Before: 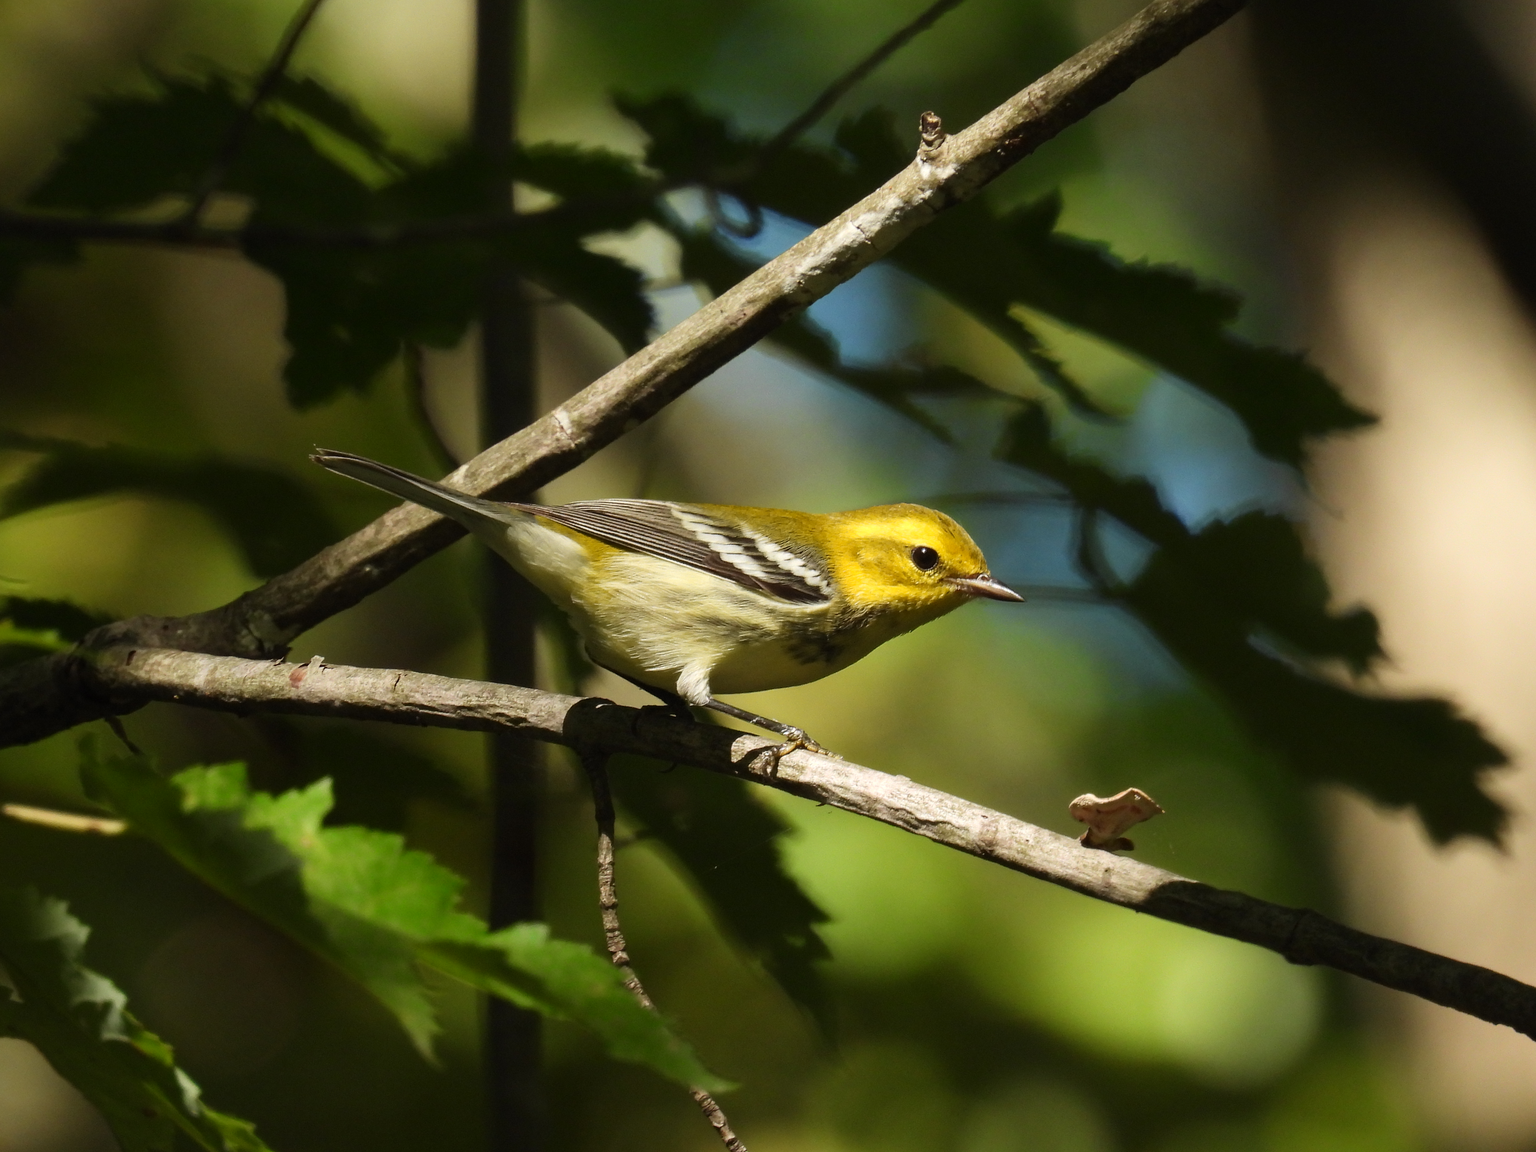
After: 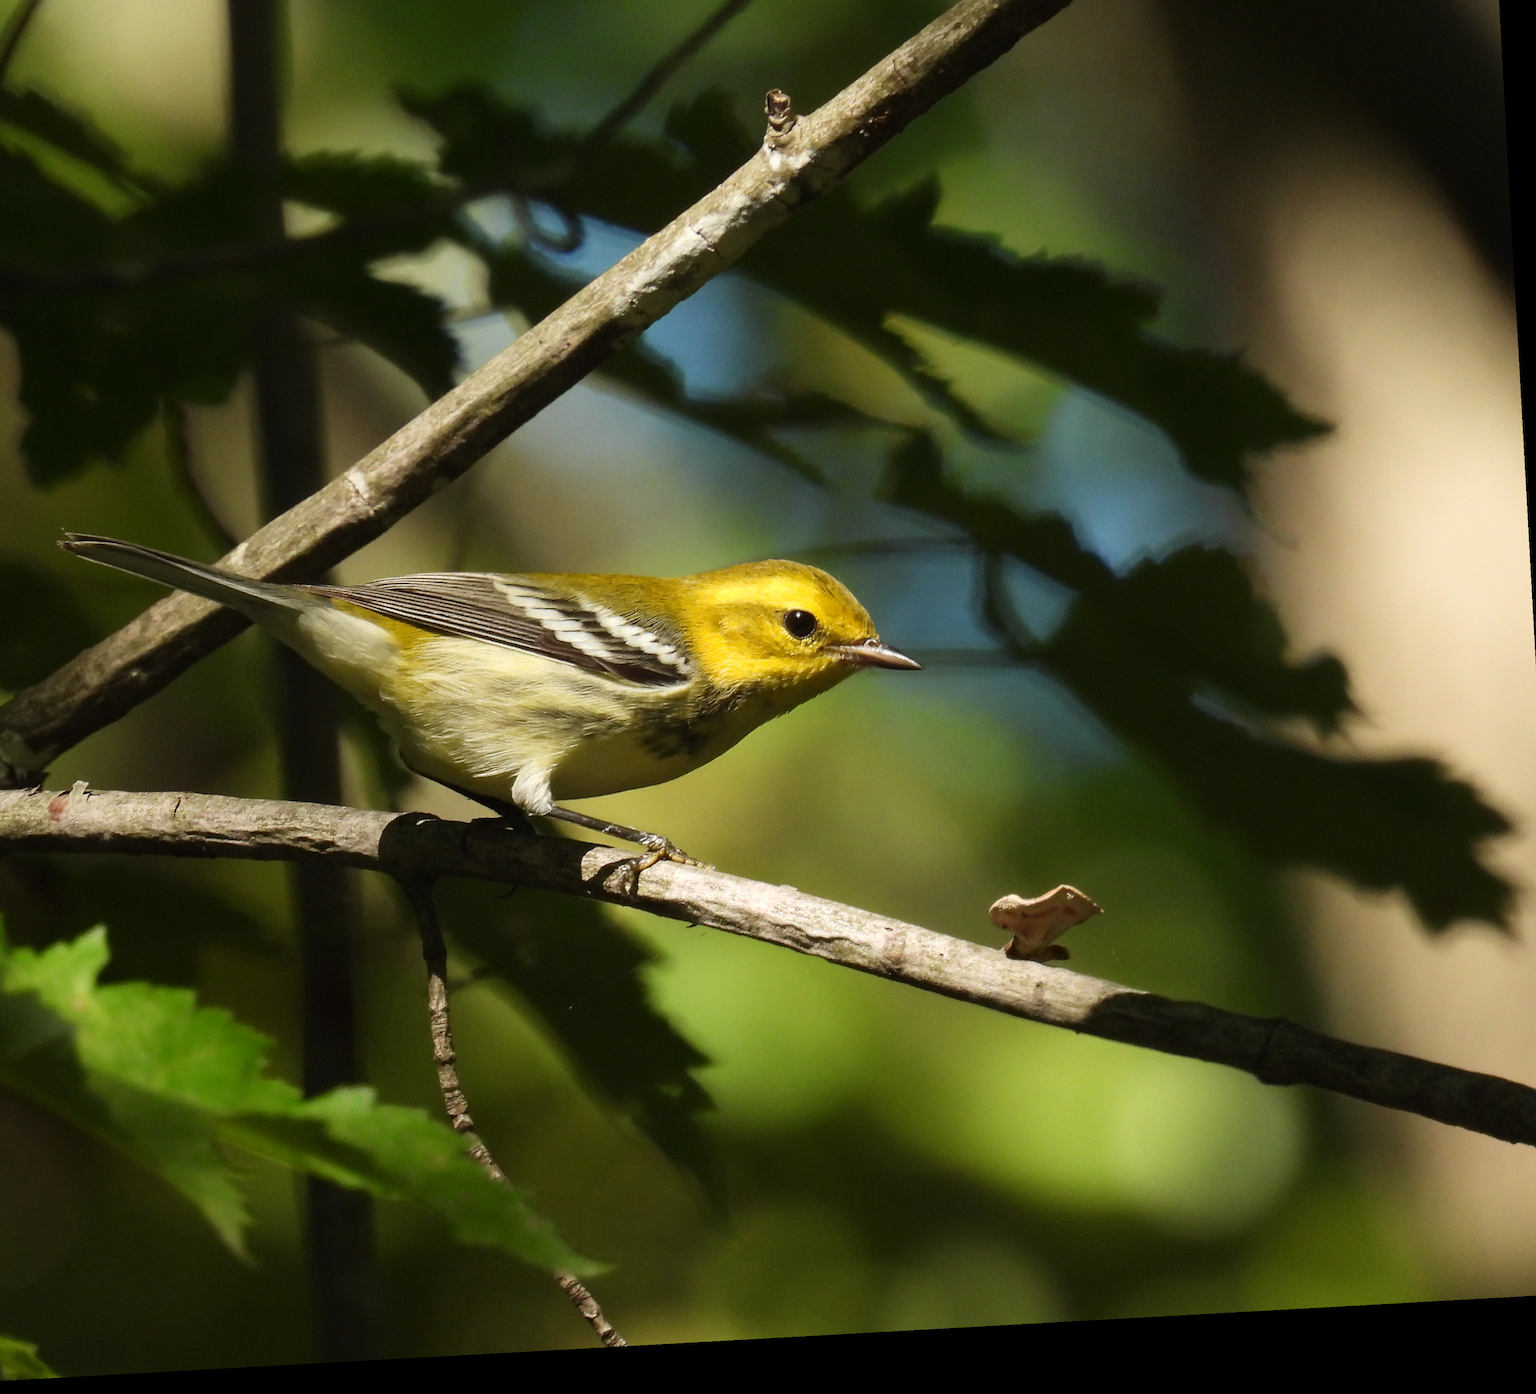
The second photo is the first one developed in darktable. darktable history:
rotate and perspective: rotation -3.18°, automatic cropping off
crop and rotate: left 17.959%, top 5.771%, right 1.742%
